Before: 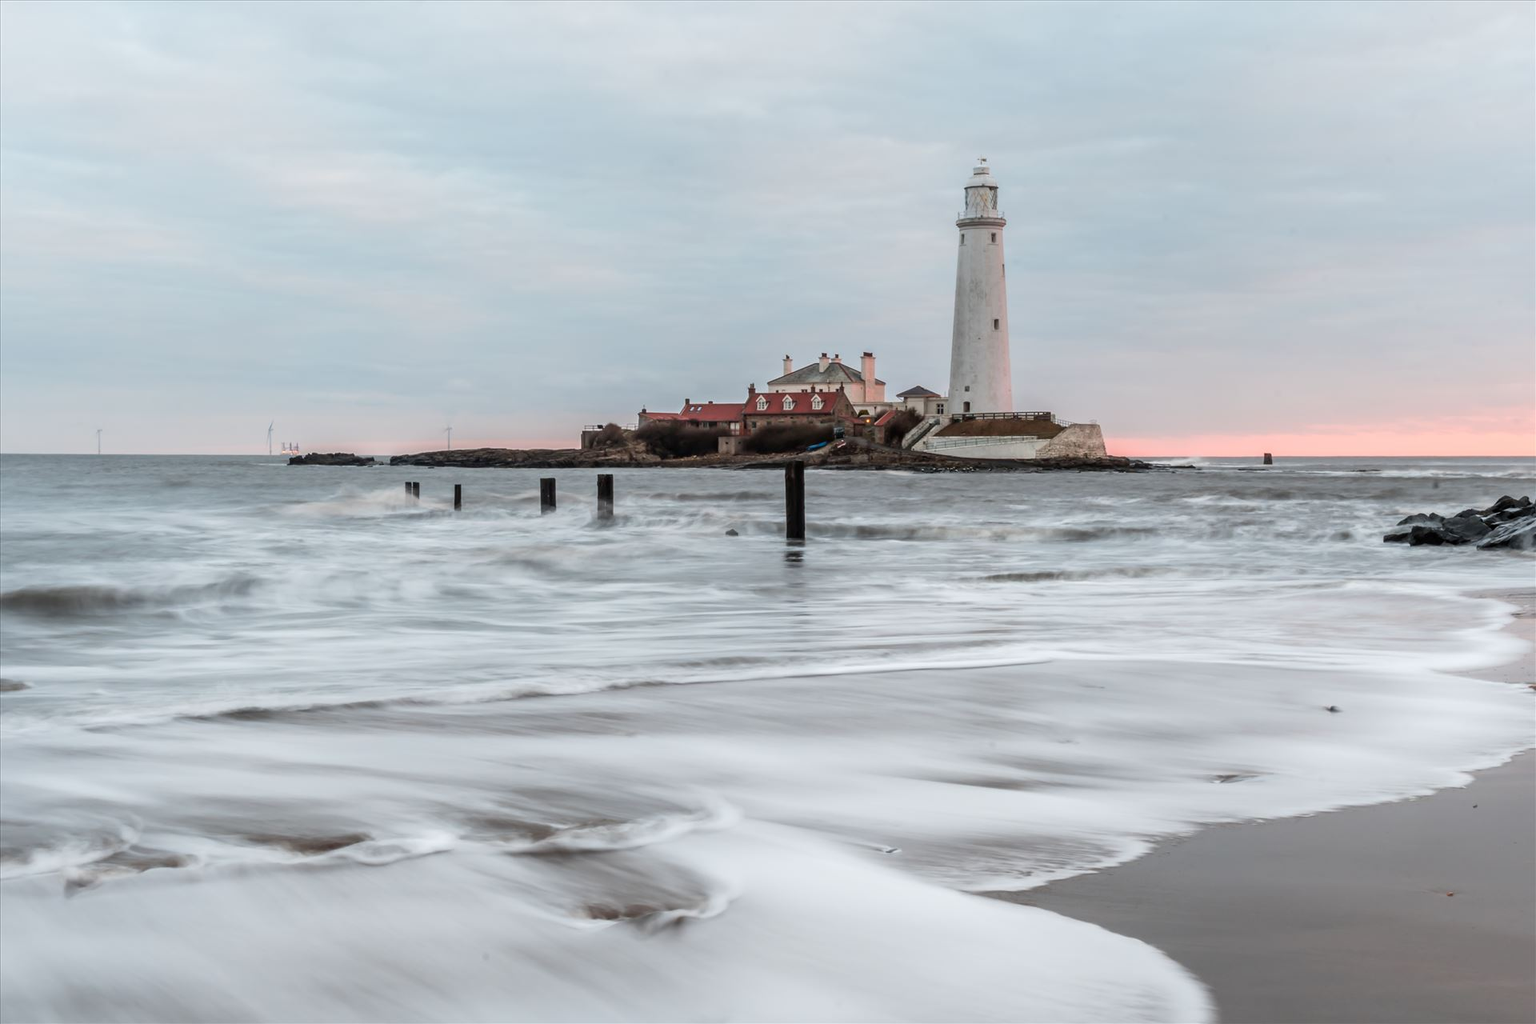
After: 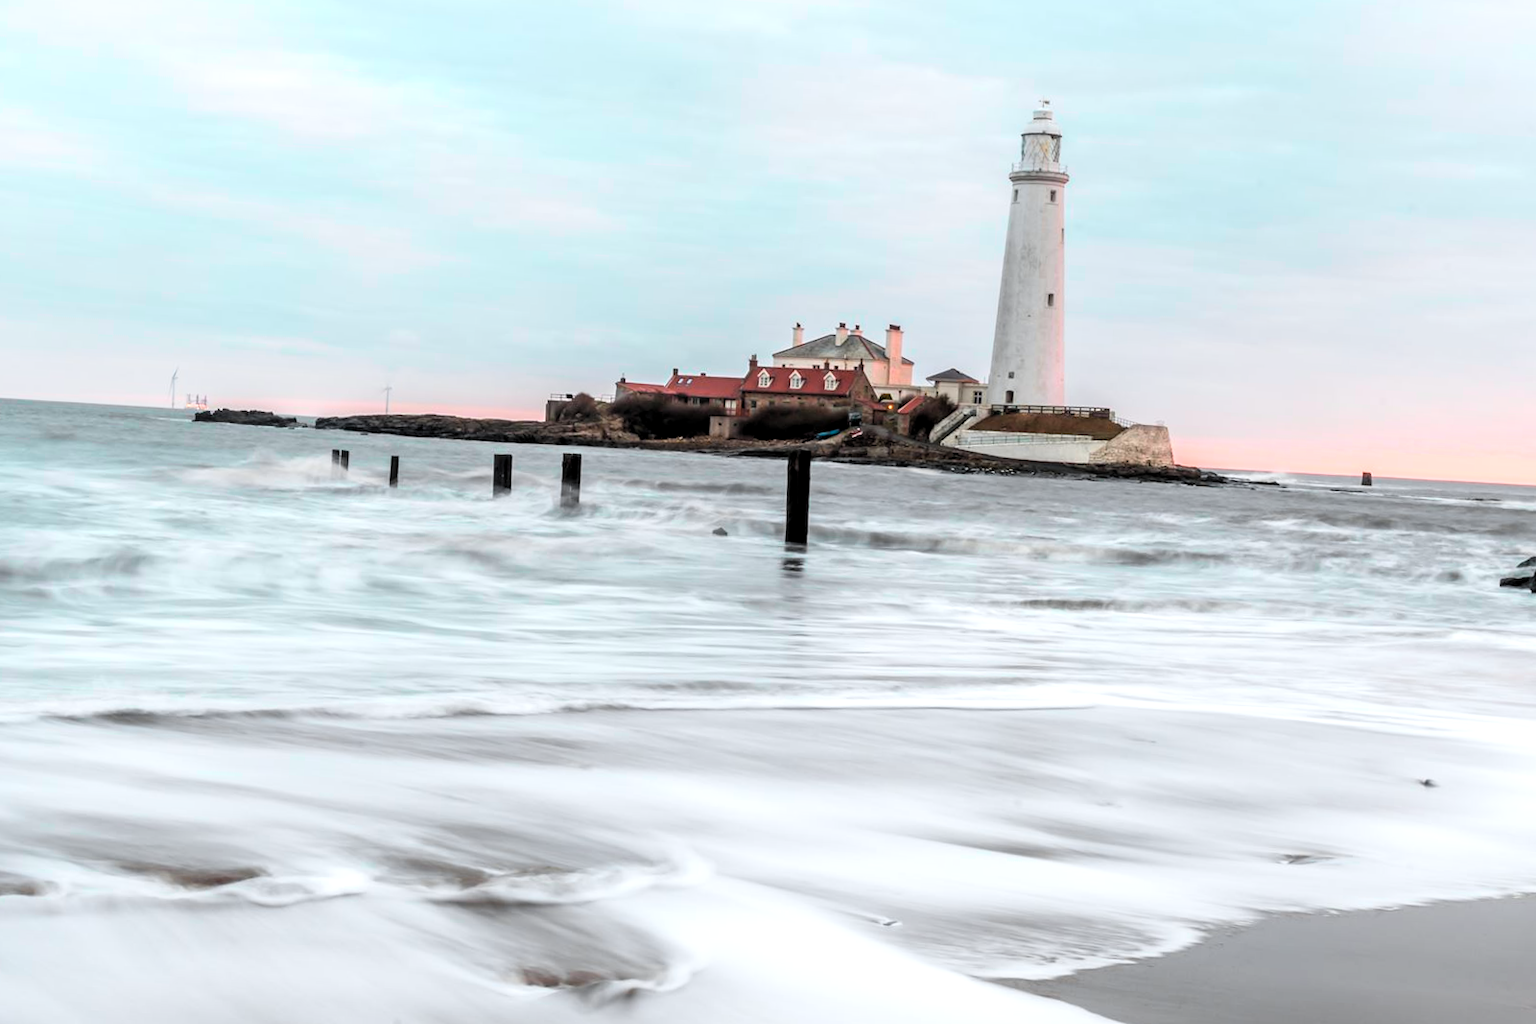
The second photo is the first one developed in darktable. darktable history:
crop and rotate: angle -3.18°, left 5.136%, top 5.158%, right 4.666%, bottom 4.591%
levels: levels [0.062, 0.494, 0.925]
tone curve: curves: ch0 [(0, 0) (0.051, 0.047) (0.102, 0.099) (0.228, 0.262) (0.446, 0.527) (0.695, 0.778) (0.908, 0.946) (1, 1)]; ch1 [(0, 0) (0.339, 0.298) (0.402, 0.363) (0.453, 0.413) (0.485, 0.469) (0.494, 0.493) (0.504, 0.501) (0.525, 0.533) (0.563, 0.591) (0.597, 0.631) (1, 1)]; ch2 [(0, 0) (0.48, 0.48) (0.504, 0.5) (0.539, 0.554) (0.59, 0.628) (0.642, 0.682) (0.824, 0.815) (1, 1)], color space Lab, independent channels, preserve colors none
contrast equalizer: octaves 7, y [[0.6 ×6], [0.55 ×6], [0 ×6], [0 ×6], [0 ×6]], mix -0.186
